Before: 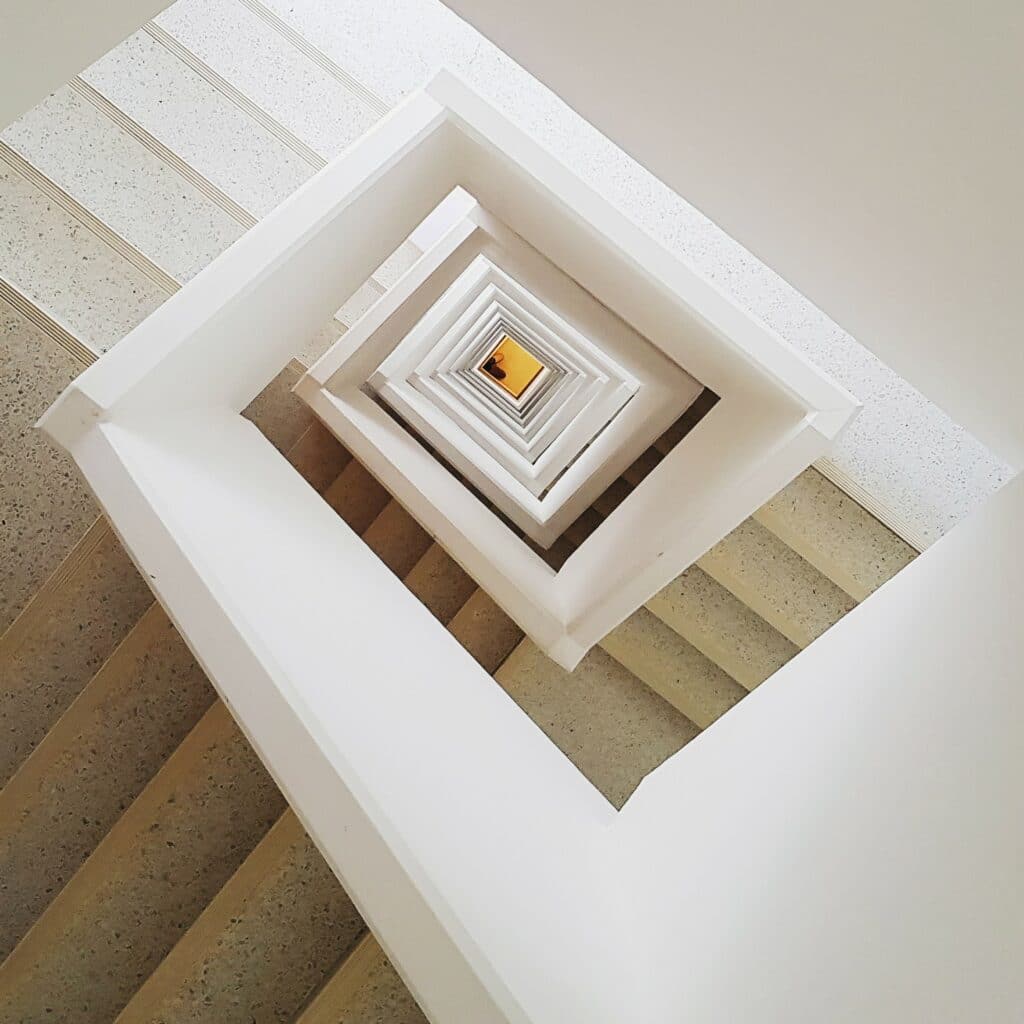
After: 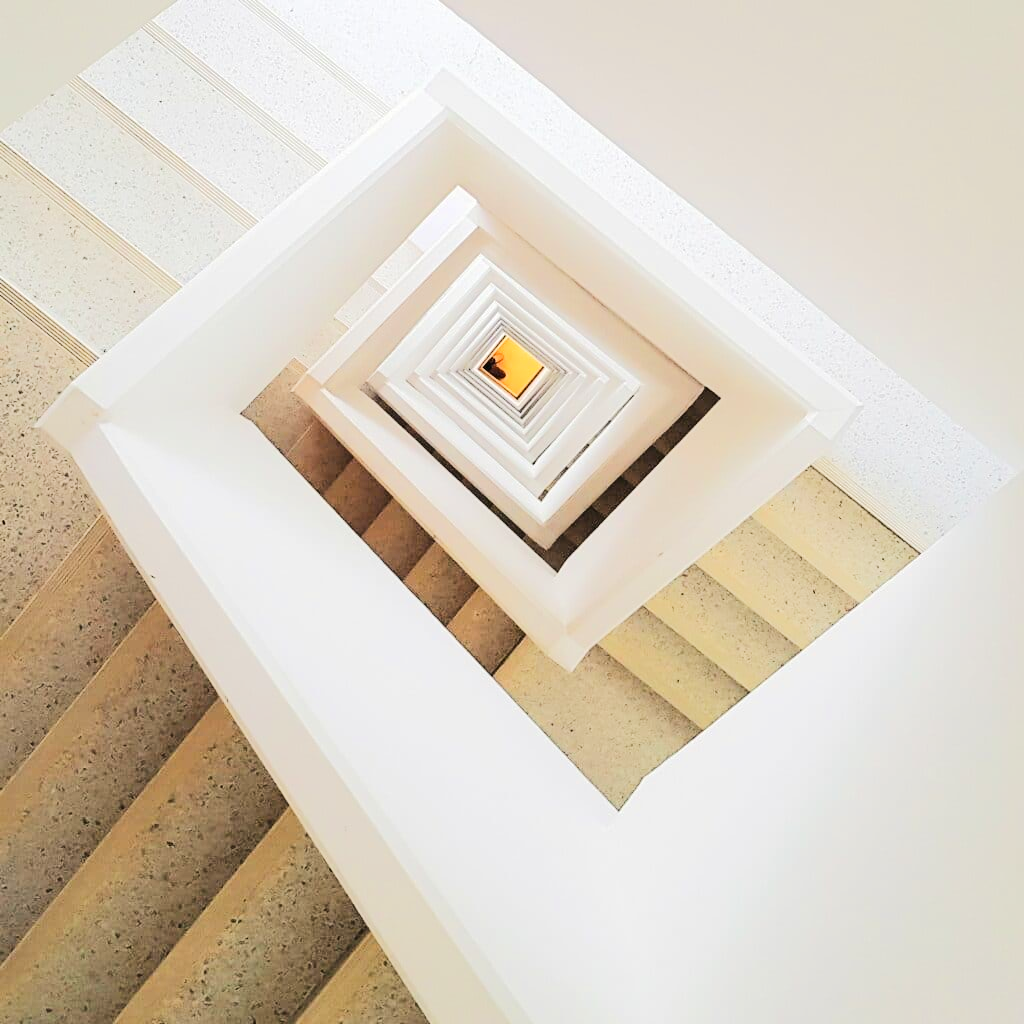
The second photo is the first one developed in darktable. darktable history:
tone equalizer: -7 EV 0.143 EV, -6 EV 0.583 EV, -5 EV 1.14 EV, -4 EV 1.36 EV, -3 EV 1.17 EV, -2 EV 0.6 EV, -1 EV 0.156 EV, edges refinement/feathering 500, mask exposure compensation -1.57 EV, preserve details no
